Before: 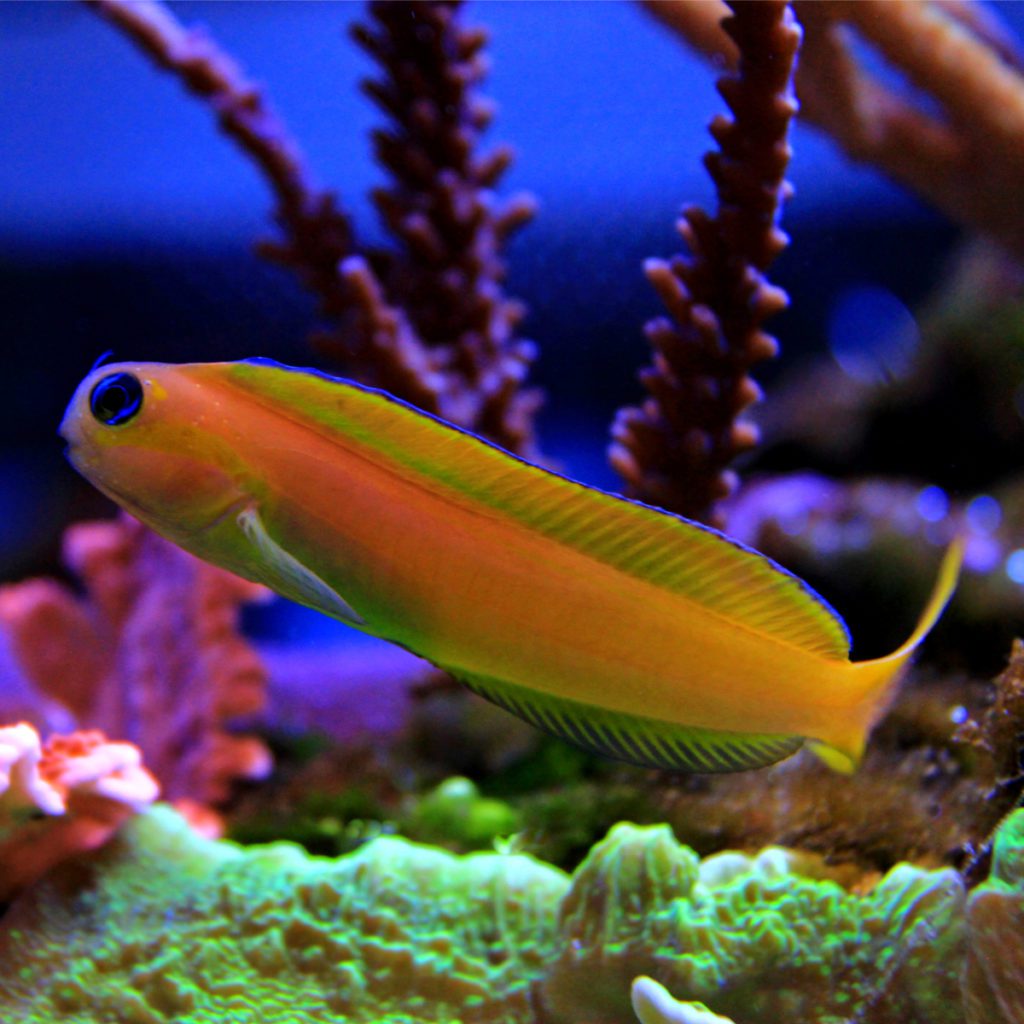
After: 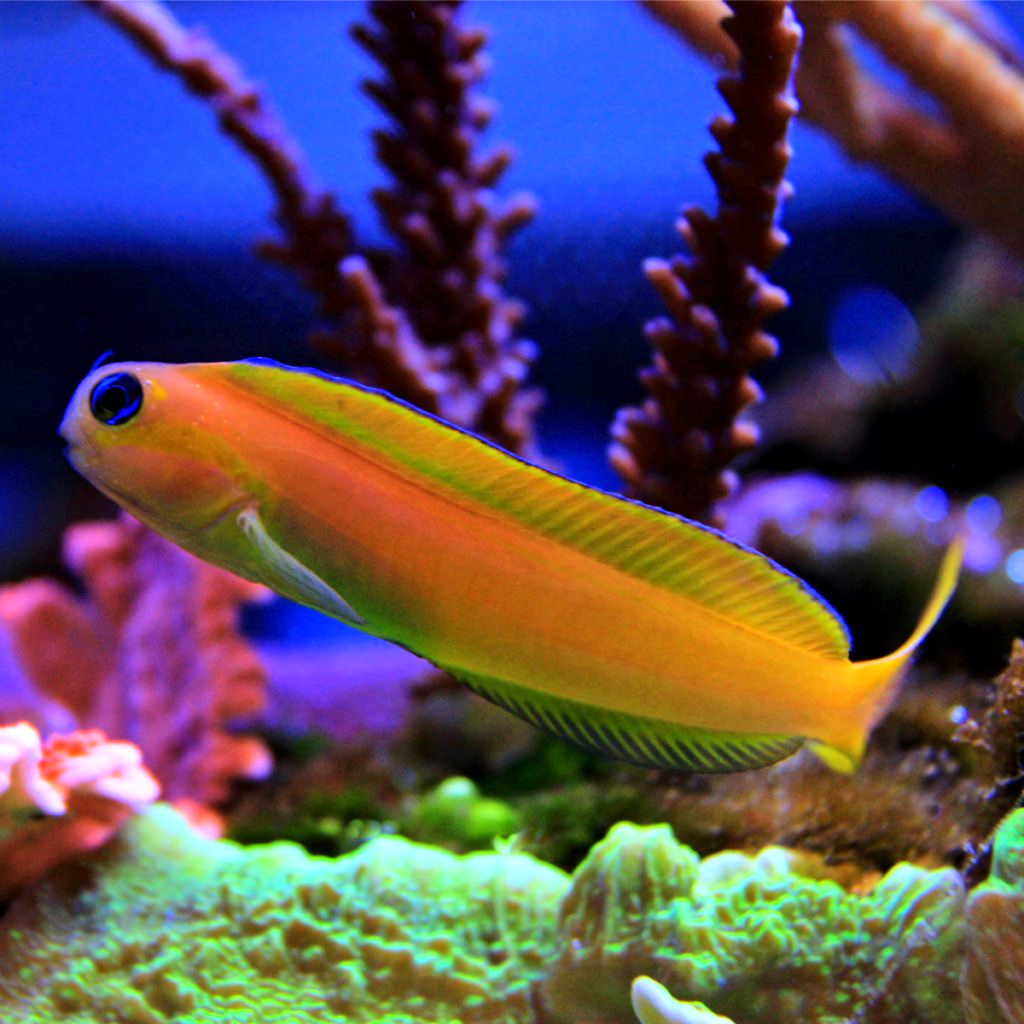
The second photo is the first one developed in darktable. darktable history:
tone curve: curves: ch0 [(0, 0) (0.739, 0.837) (1, 1)]; ch1 [(0, 0) (0.226, 0.261) (0.383, 0.397) (0.462, 0.473) (0.498, 0.502) (0.521, 0.52) (0.578, 0.57) (1, 1)]; ch2 [(0, 0) (0.438, 0.456) (0.5, 0.5) (0.547, 0.557) (0.597, 0.58) (0.629, 0.603) (1, 1)]
